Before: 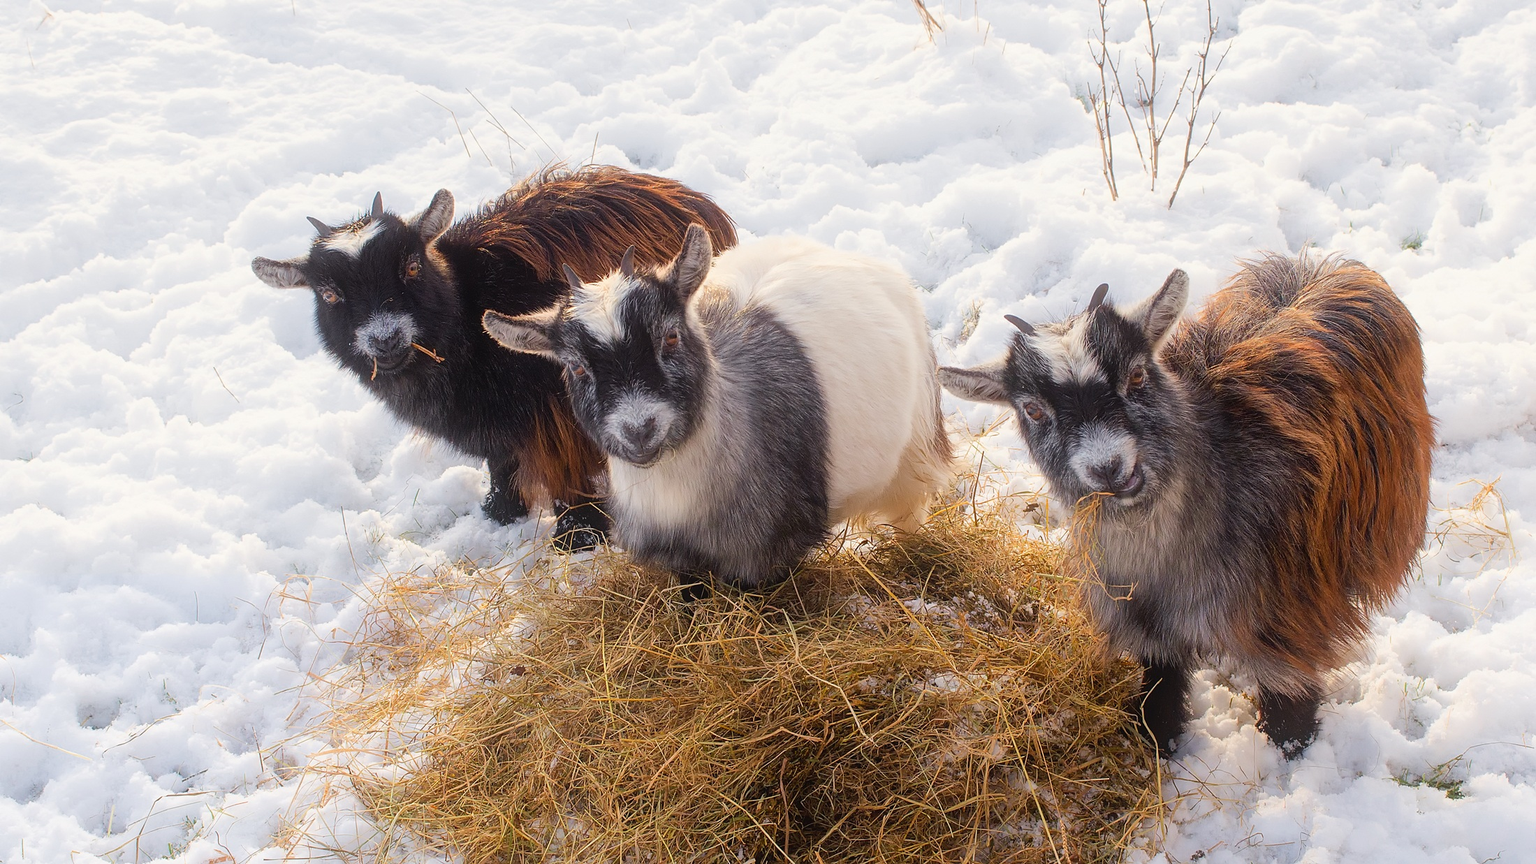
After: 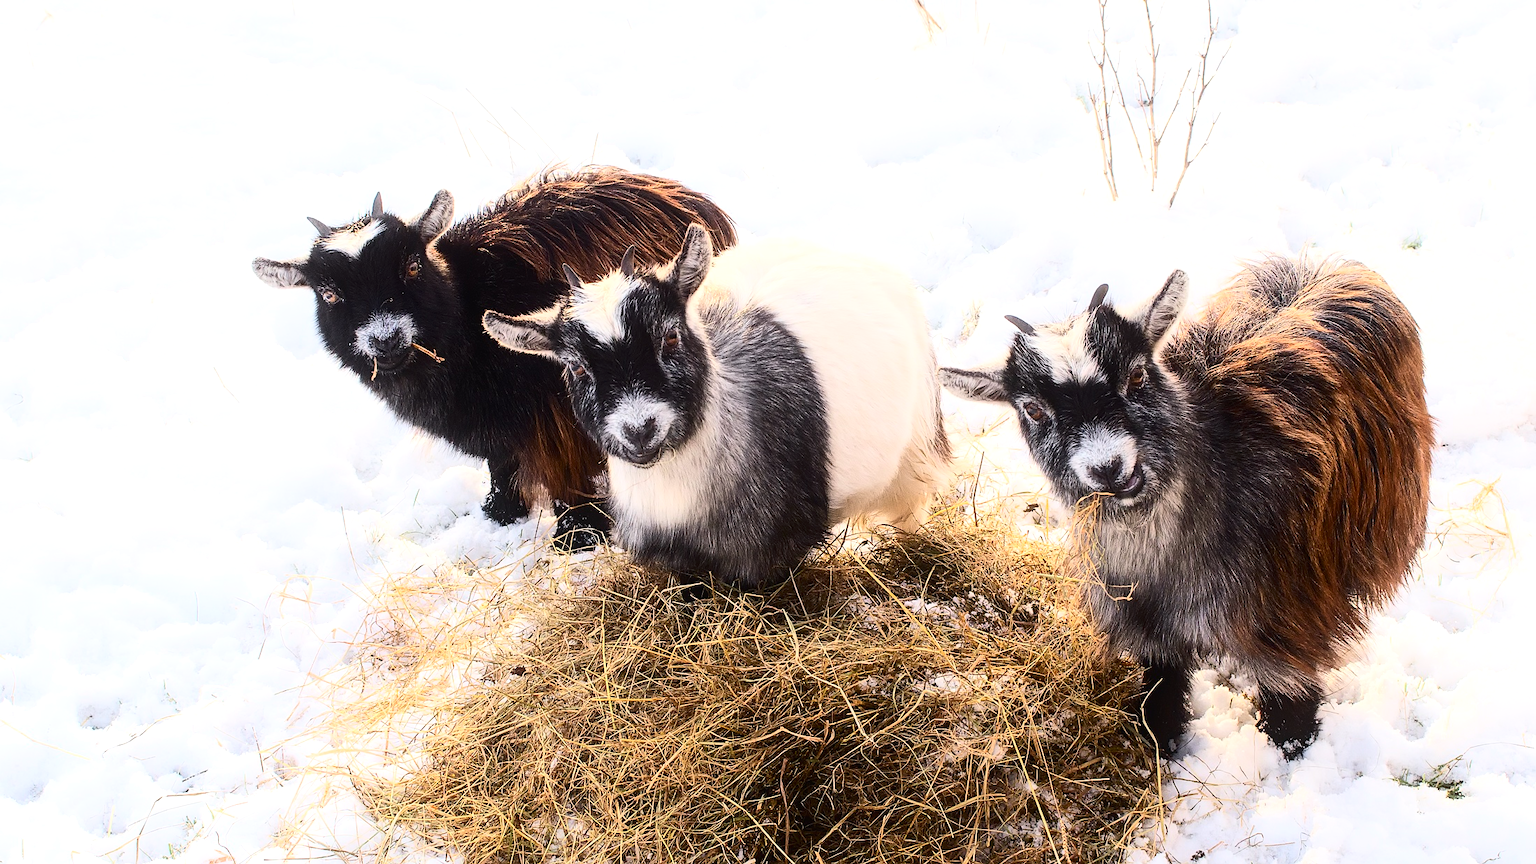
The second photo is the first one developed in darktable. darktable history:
tone equalizer: -8 EV -0.394 EV, -7 EV -0.385 EV, -6 EV -0.369 EV, -5 EV -0.24 EV, -3 EV 0.189 EV, -2 EV 0.36 EV, -1 EV 0.398 EV, +0 EV 0.436 EV, edges refinement/feathering 500, mask exposure compensation -1.57 EV, preserve details no
contrast brightness saturation: contrast 0.374, brightness 0.111
